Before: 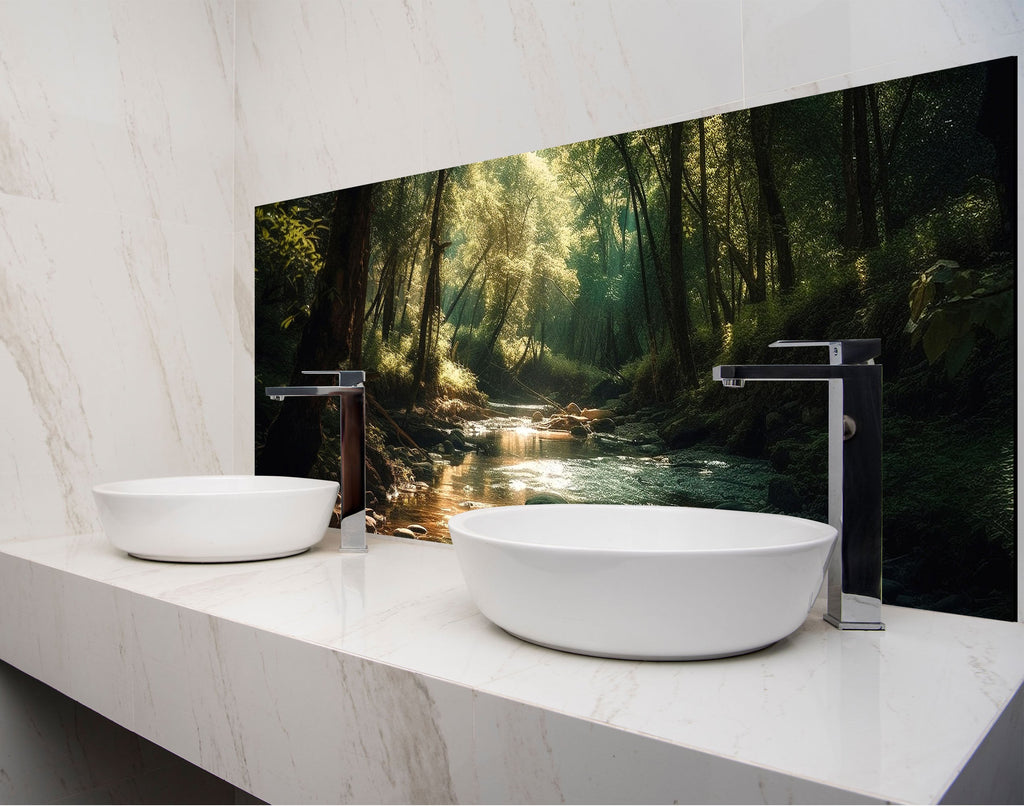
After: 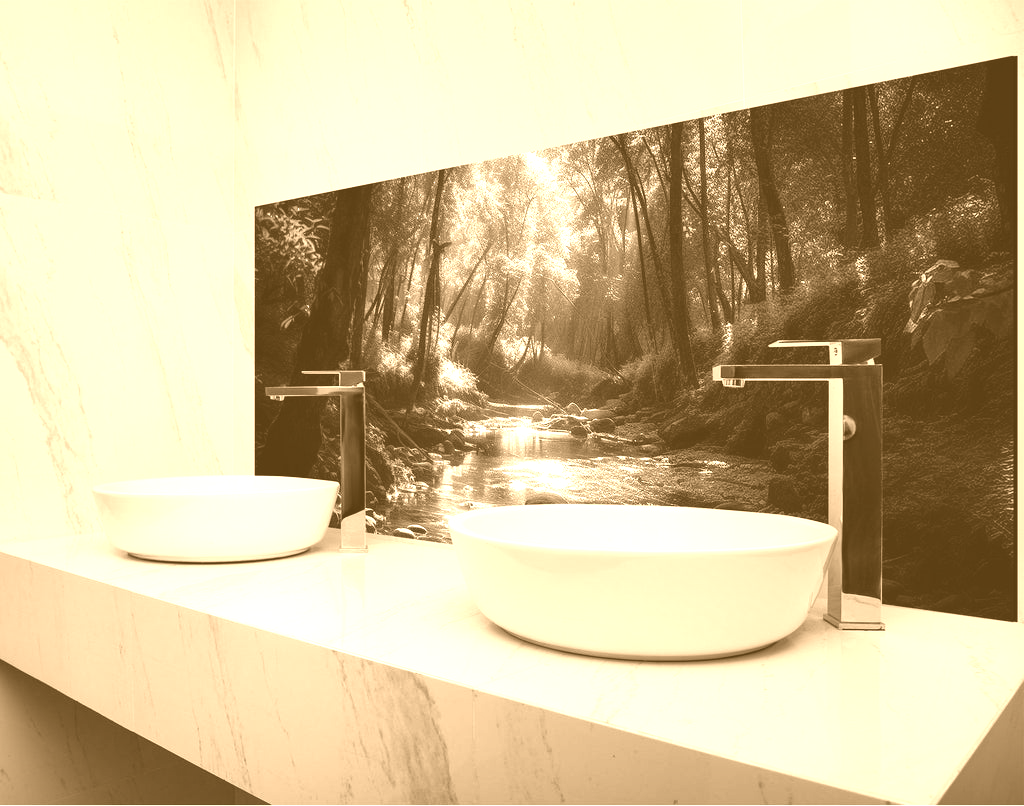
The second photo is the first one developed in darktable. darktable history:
colorize: hue 28.8°, source mix 100%
shadows and highlights: highlights color adjustment 0%, soften with gaussian
